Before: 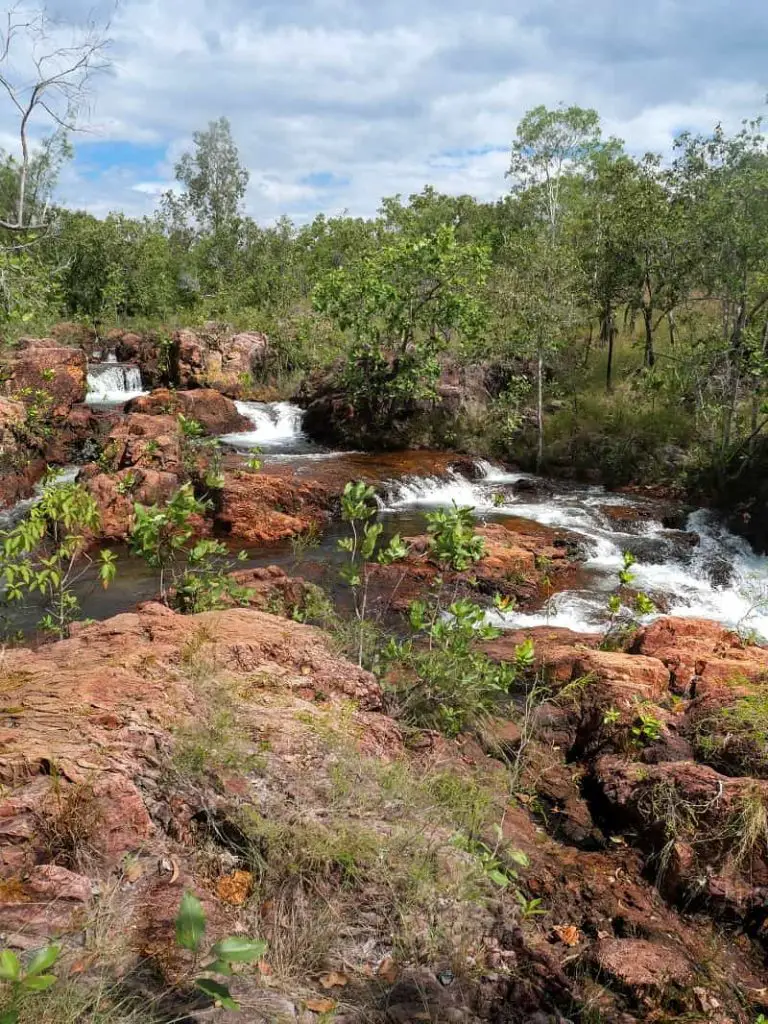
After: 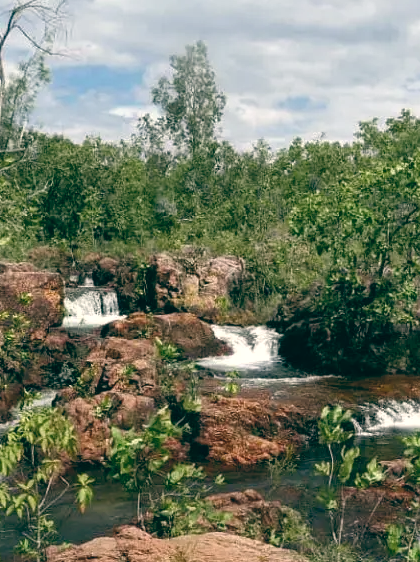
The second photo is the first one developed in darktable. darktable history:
contrast brightness saturation: contrast 0.06, brightness -0.01, saturation -0.23
color balance rgb: perceptual saturation grading › global saturation 20%, perceptual saturation grading › highlights -25%, perceptual saturation grading › shadows 25%
local contrast: mode bilateral grid, contrast 15, coarseness 36, detail 105%, midtone range 0.2
color balance: lift [1.005, 0.99, 1.007, 1.01], gamma [1, 0.979, 1.011, 1.021], gain [0.923, 1.098, 1.025, 0.902], input saturation 90.45%, contrast 7.73%, output saturation 105.91%
crop and rotate: left 3.047%, top 7.509%, right 42.236%, bottom 37.598%
